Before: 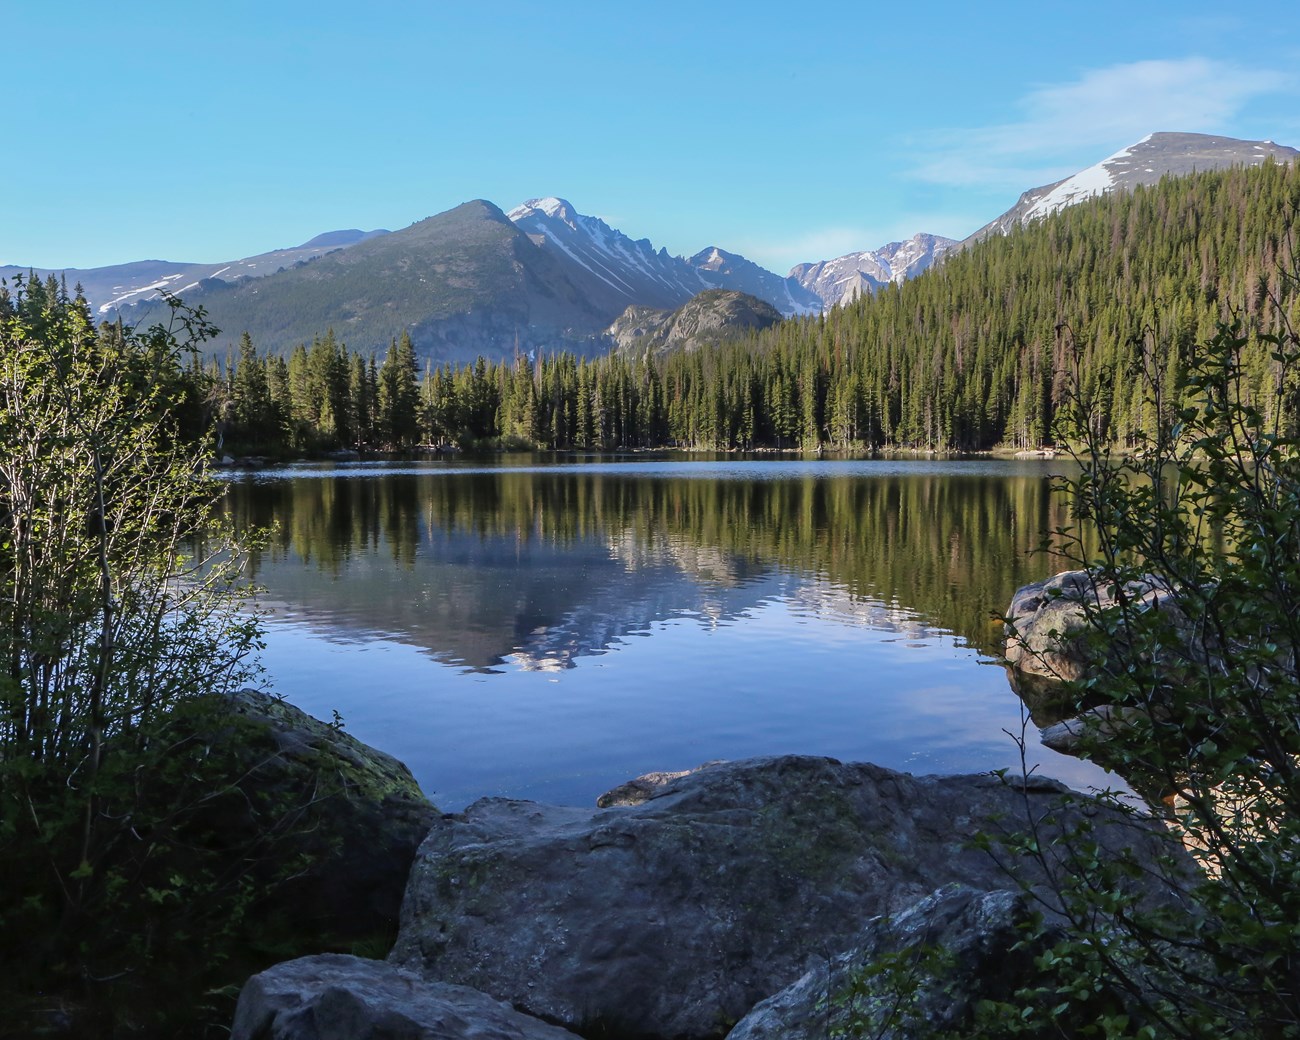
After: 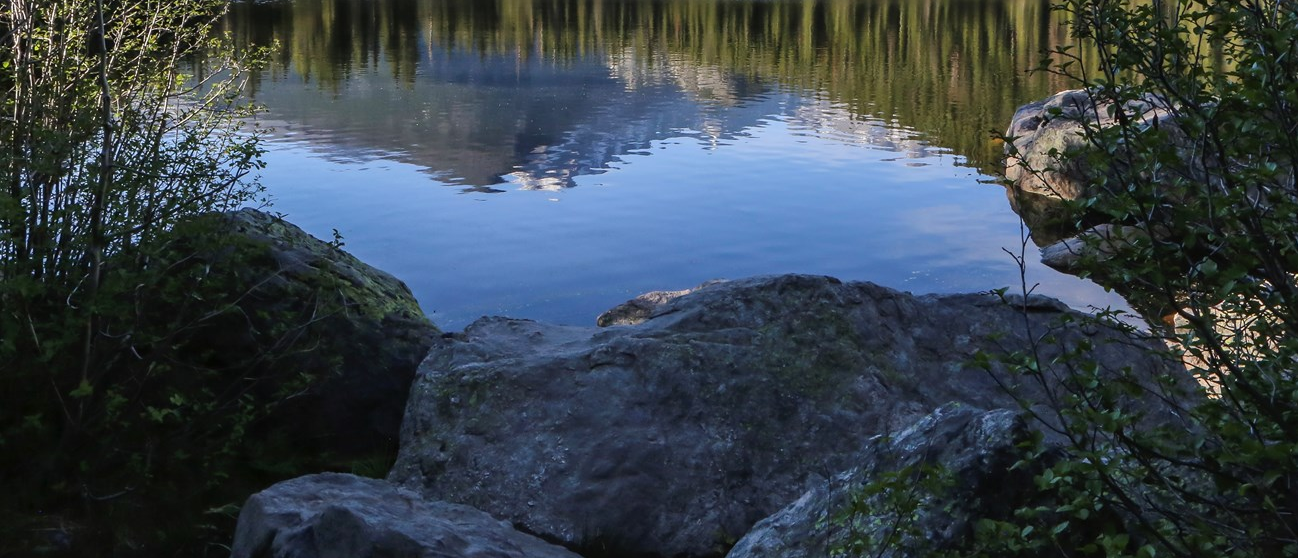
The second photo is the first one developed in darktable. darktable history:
crop and rotate: top 46.31%, right 0.122%
